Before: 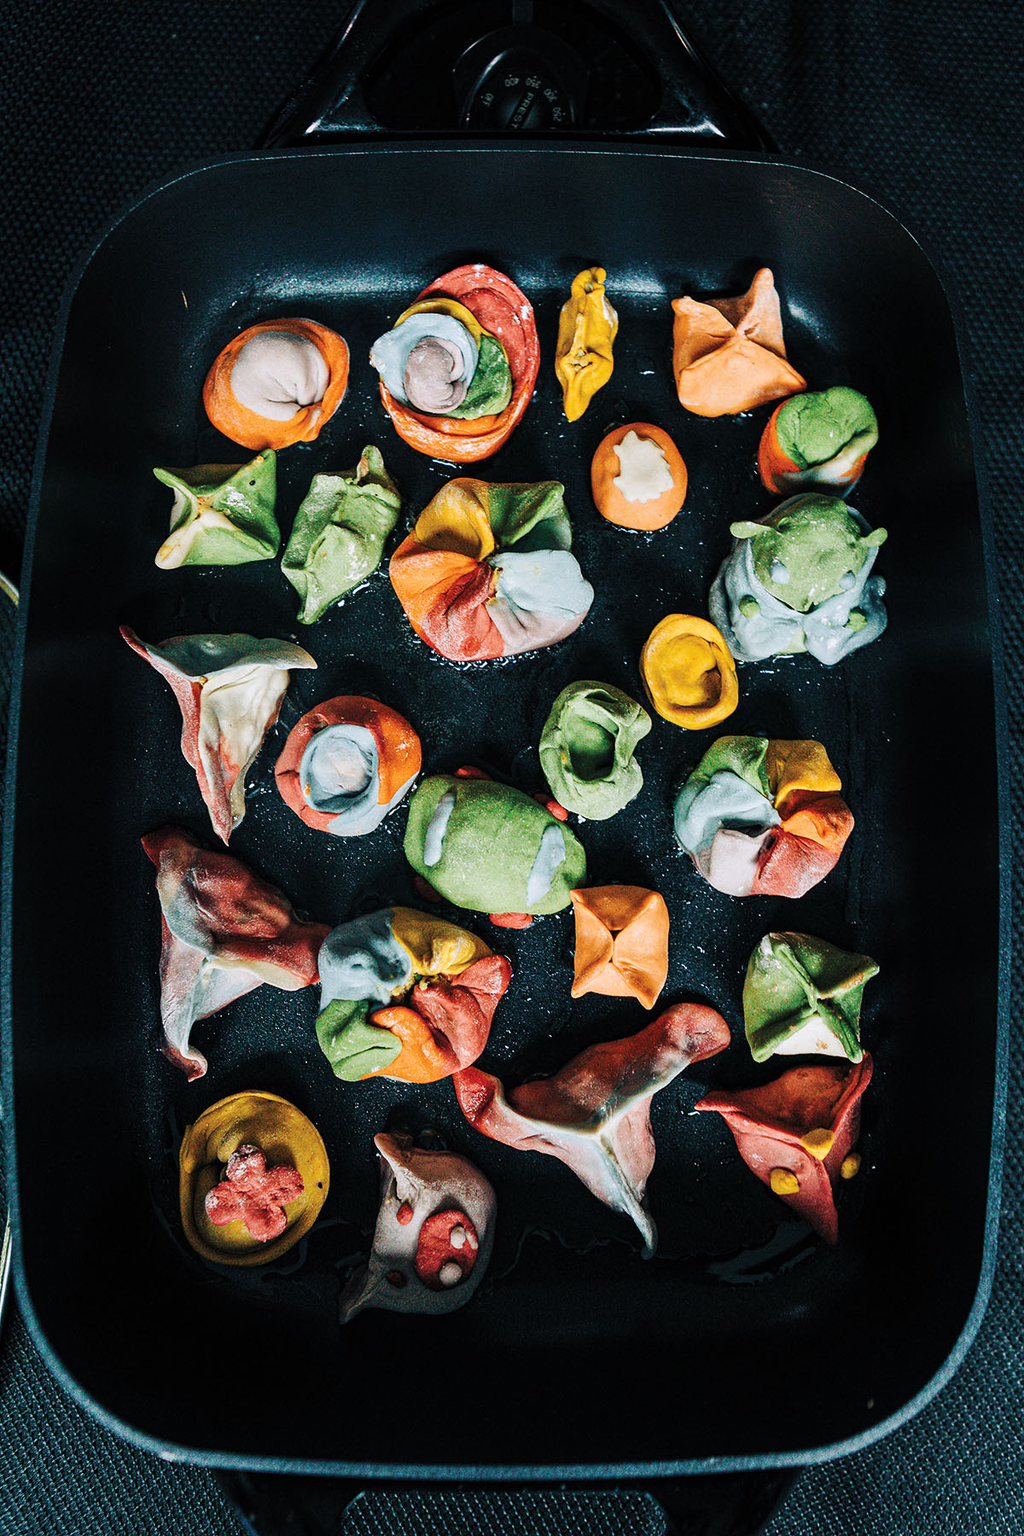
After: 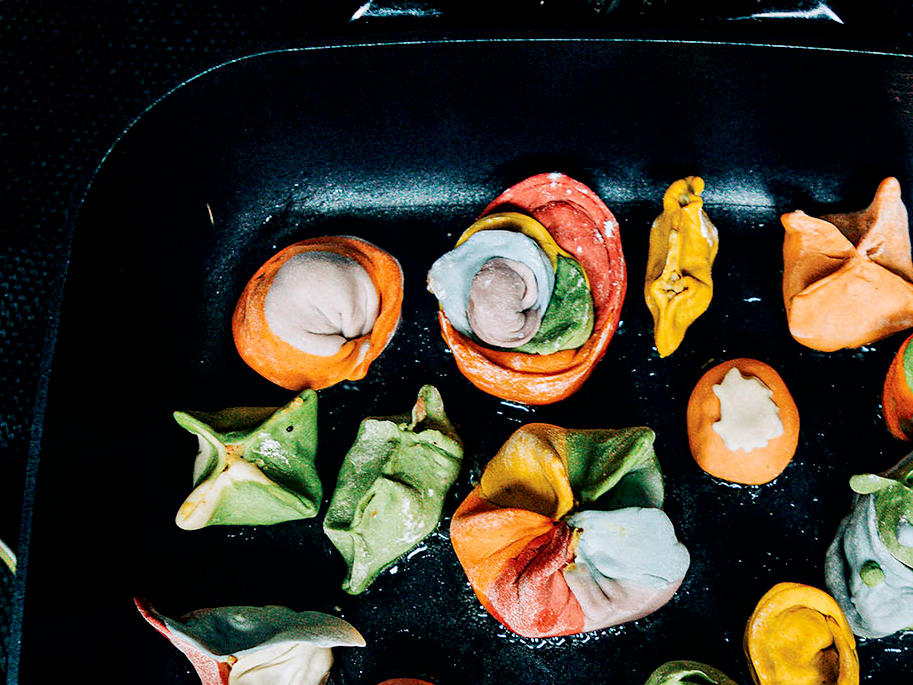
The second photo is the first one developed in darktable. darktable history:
crop: left 0.559%, top 7.649%, right 23.331%, bottom 54.24%
shadows and highlights: shadows 36.46, highlights -27.32, soften with gaussian
exposure: black level correction 0.01, compensate highlight preservation false
